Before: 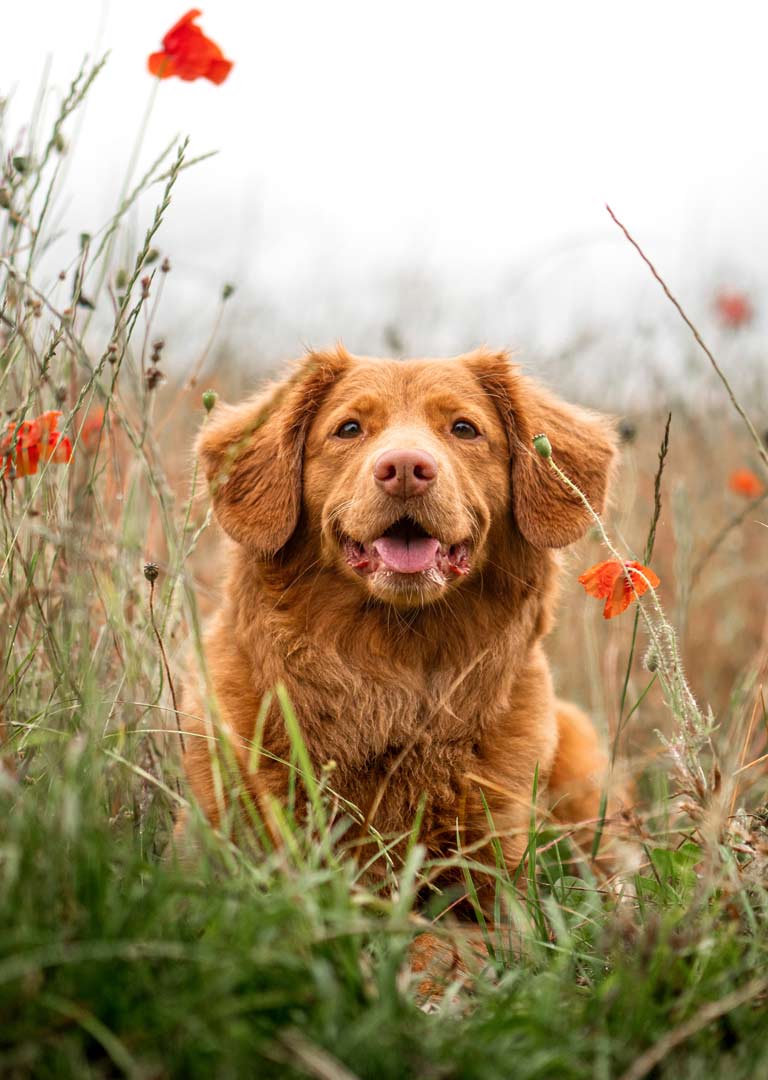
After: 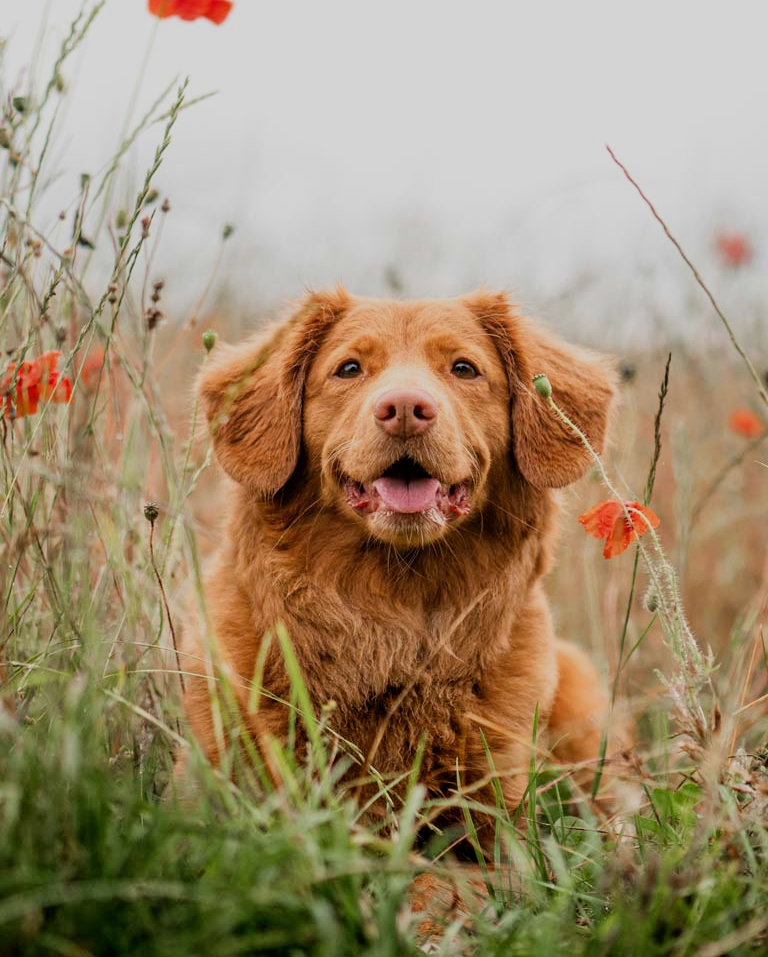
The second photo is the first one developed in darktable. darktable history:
filmic rgb: black relative exposure -7.65 EV, white relative exposure 4.56 EV, hardness 3.61
crop and rotate: top 5.604%, bottom 5.756%
